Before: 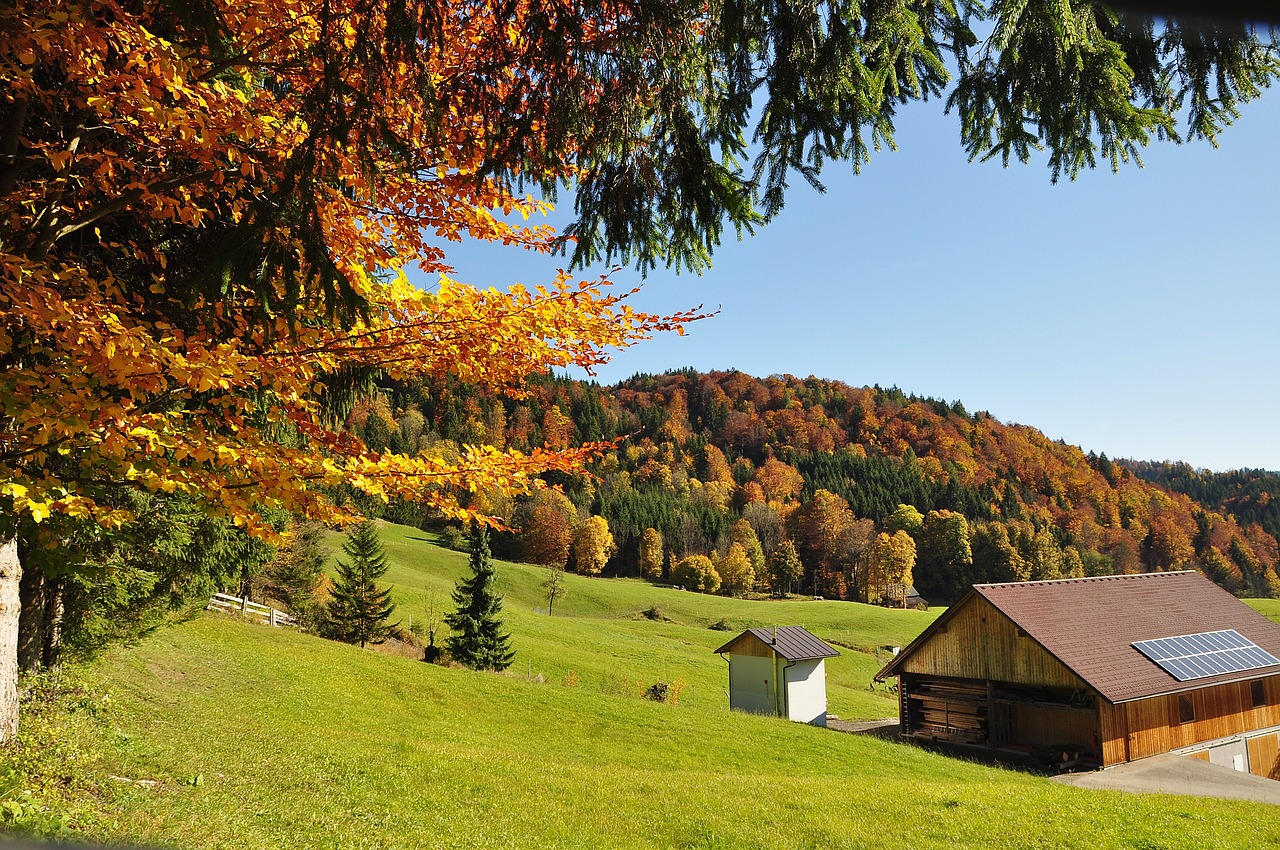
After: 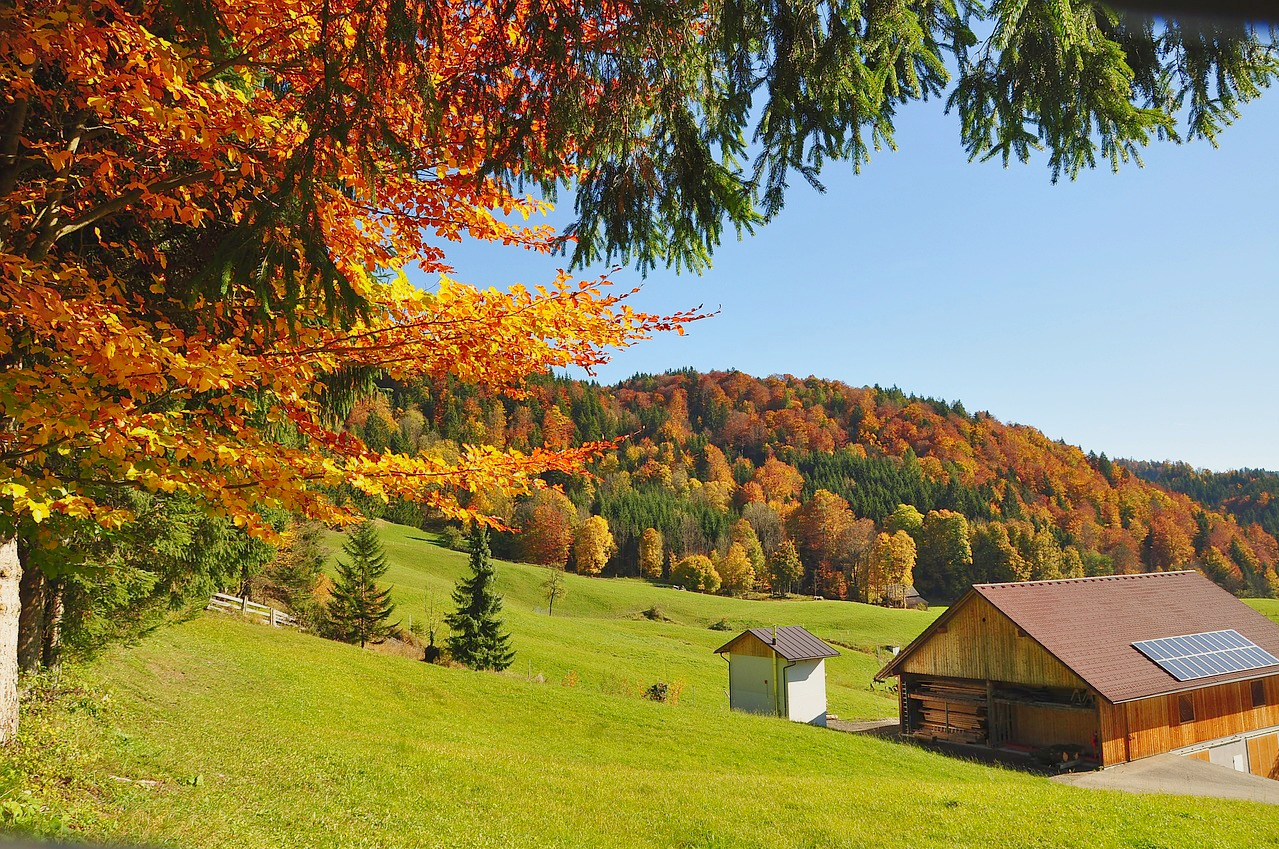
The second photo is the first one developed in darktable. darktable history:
tone equalizer: -8 EV 0.276 EV, -7 EV 0.448 EV, -6 EV 0.401 EV, -5 EV 0.228 EV, -3 EV -0.281 EV, -2 EV -0.392 EV, -1 EV -0.402 EV, +0 EV -0.237 EV
crop: left 0.021%
levels: levels [0, 0.43, 0.984]
